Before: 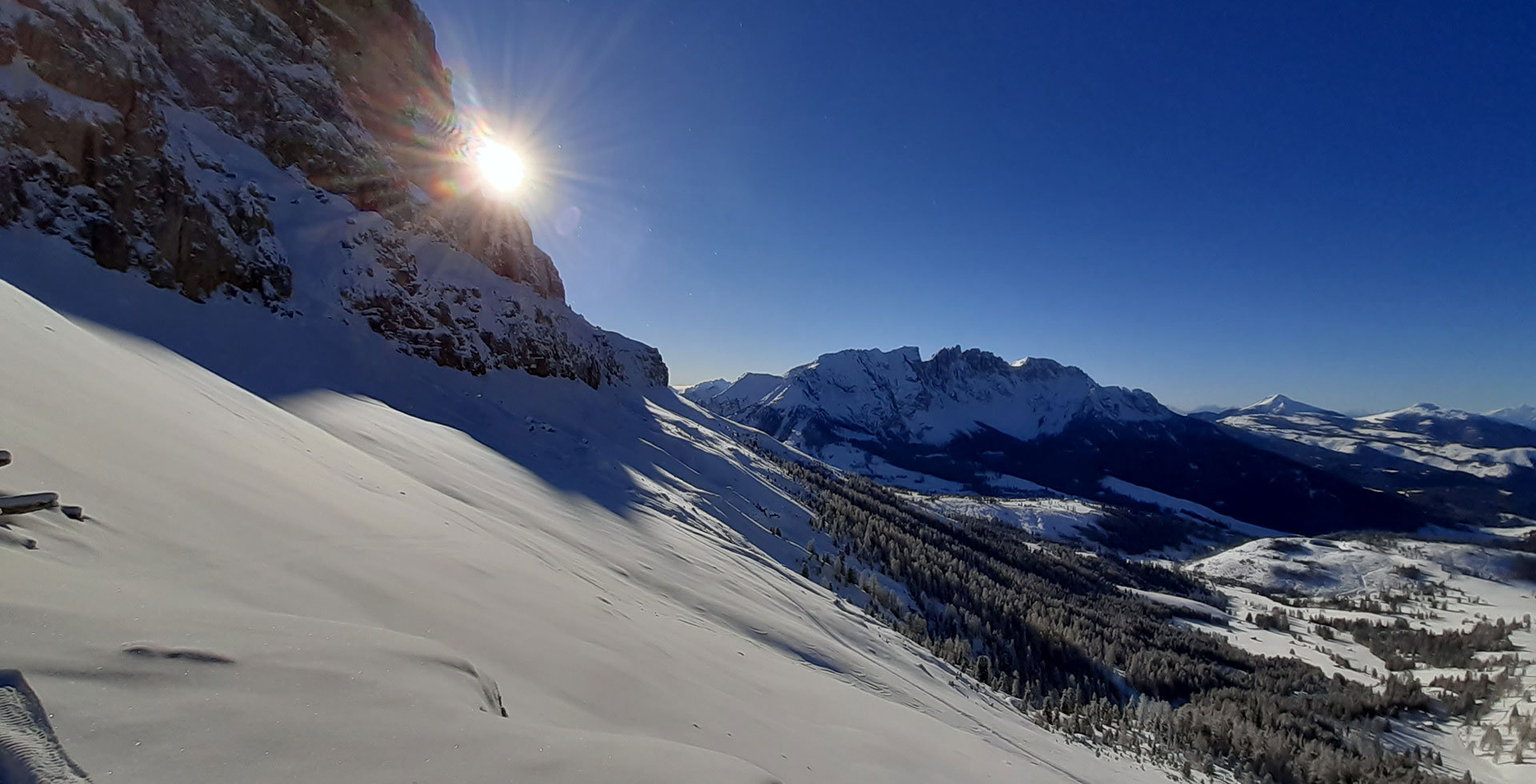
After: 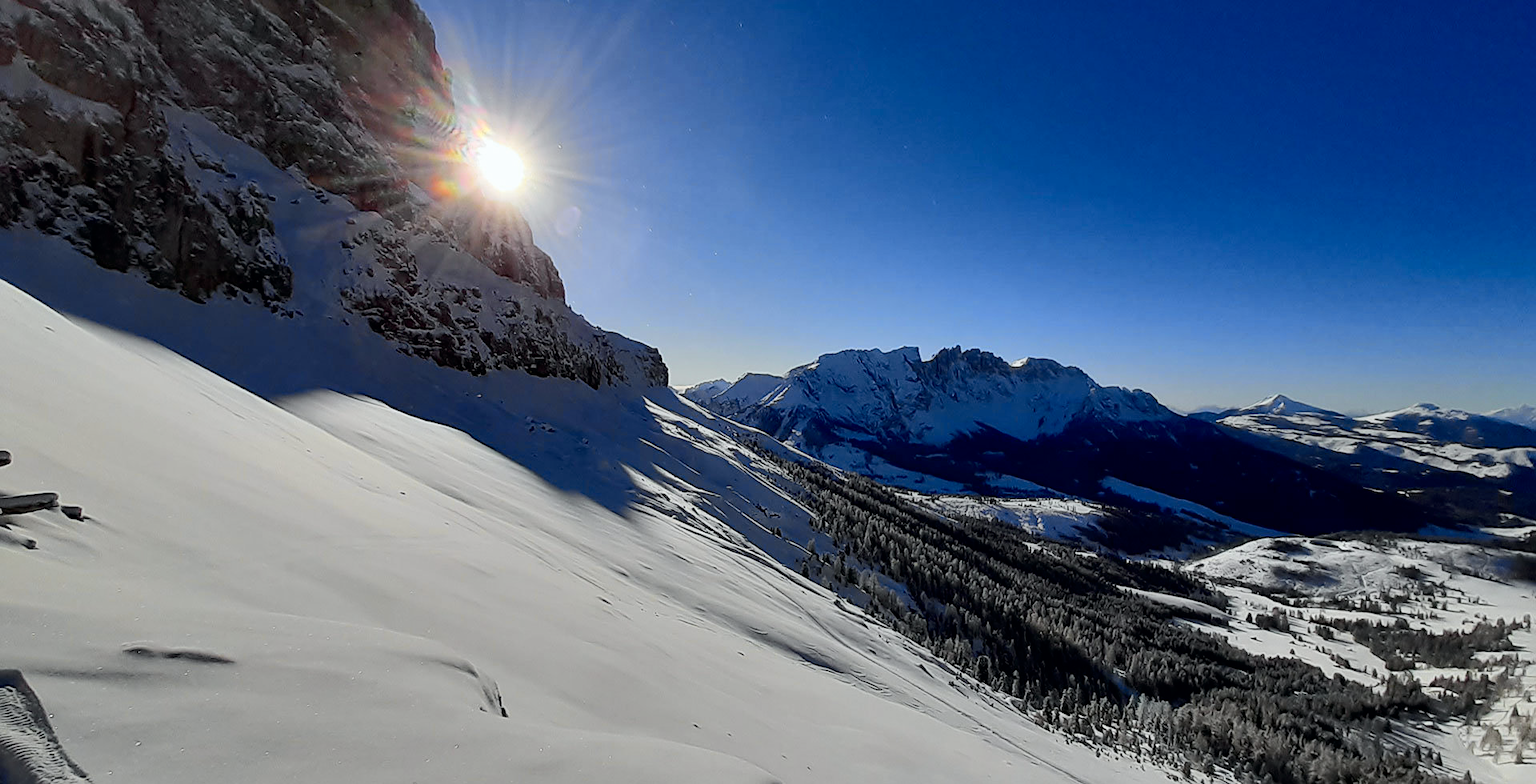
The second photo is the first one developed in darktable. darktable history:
tone curve: curves: ch0 [(0, 0) (0.037, 0.011) (0.131, 0.108) (0.279, 0.279) (0.476, 0.554) (0.617, 0.693) (0.704, 0.77) (0.813, 0.852) (0.916, 0.924) (1, 0.993)]; ch1 [(0, 0) (0.318, 0.278) (0.444, 0.427) (0.493, 0.492) (0.508, 0.502) (0.534, 0.531) (0.562, 0.571) (0.626, 0.667) (0.746, 0.764) (1, 1)]; ch2 [(0, 0) (0.316, 0.292) (0.381, 0.37) (0.423, 0.448) (0.476, 0.492) (0.502, 0.498) (0.522, 0.518) (0.533, 0.532) (0.586, 0.631) (0.634, 0.663) (0.7, 0.7) (0.861, 0.808) (1, 0.951)], color space Lab, independent channels, preserve colors none
sharpen: amount 0.2
